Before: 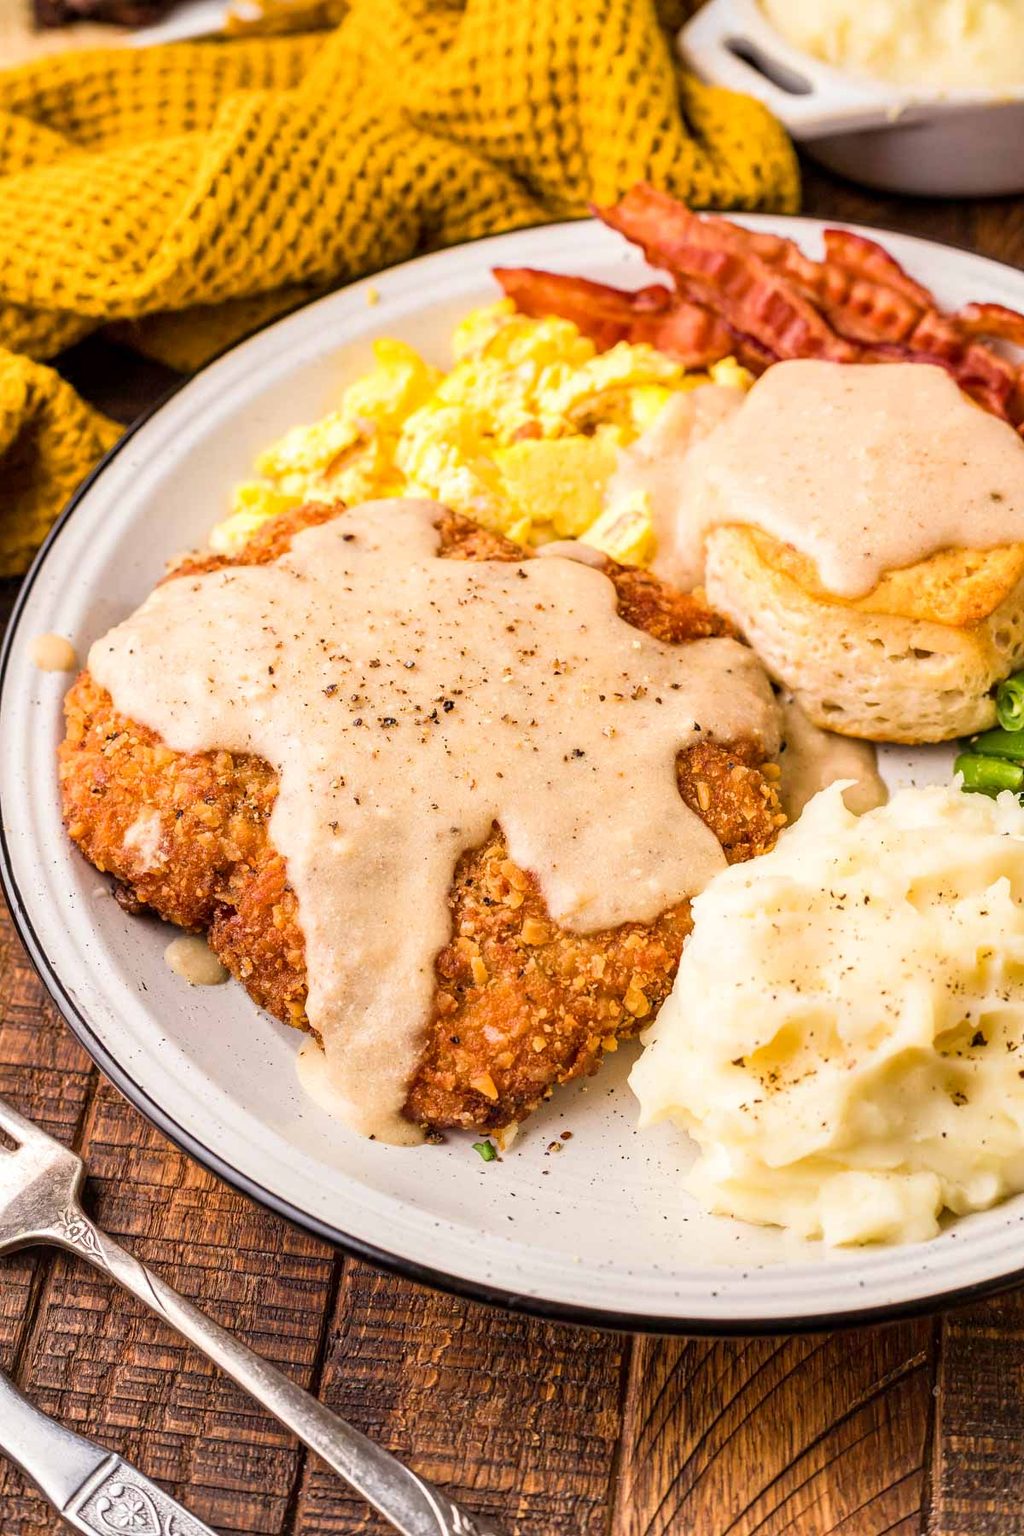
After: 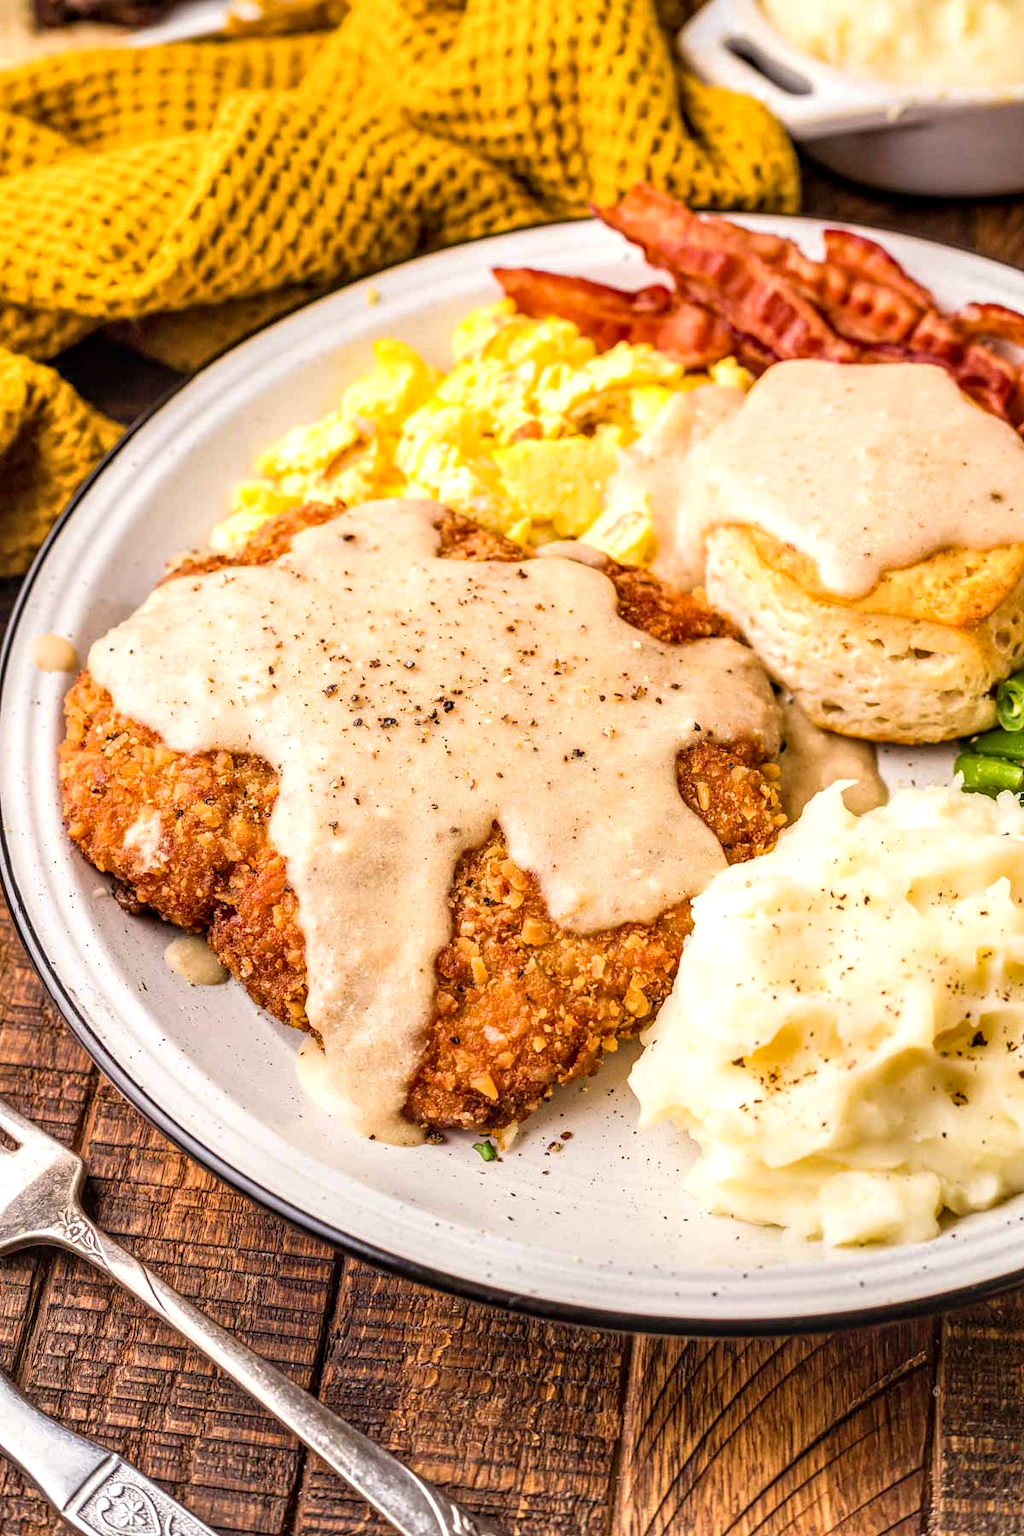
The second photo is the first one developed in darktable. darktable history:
exposure: exposure 0.154 EV, compensate exposure bias true, compensate highlight preservation false
local contrast: detail 130%
